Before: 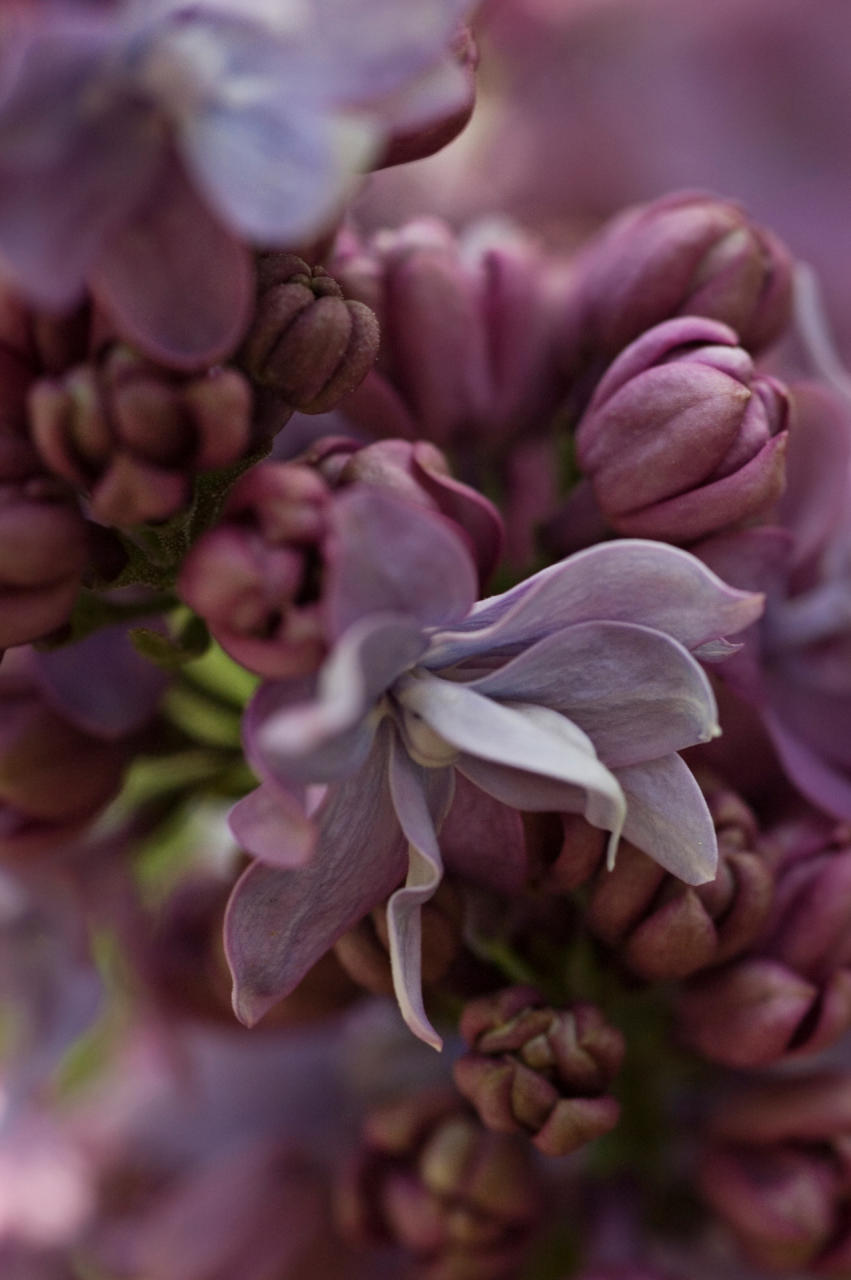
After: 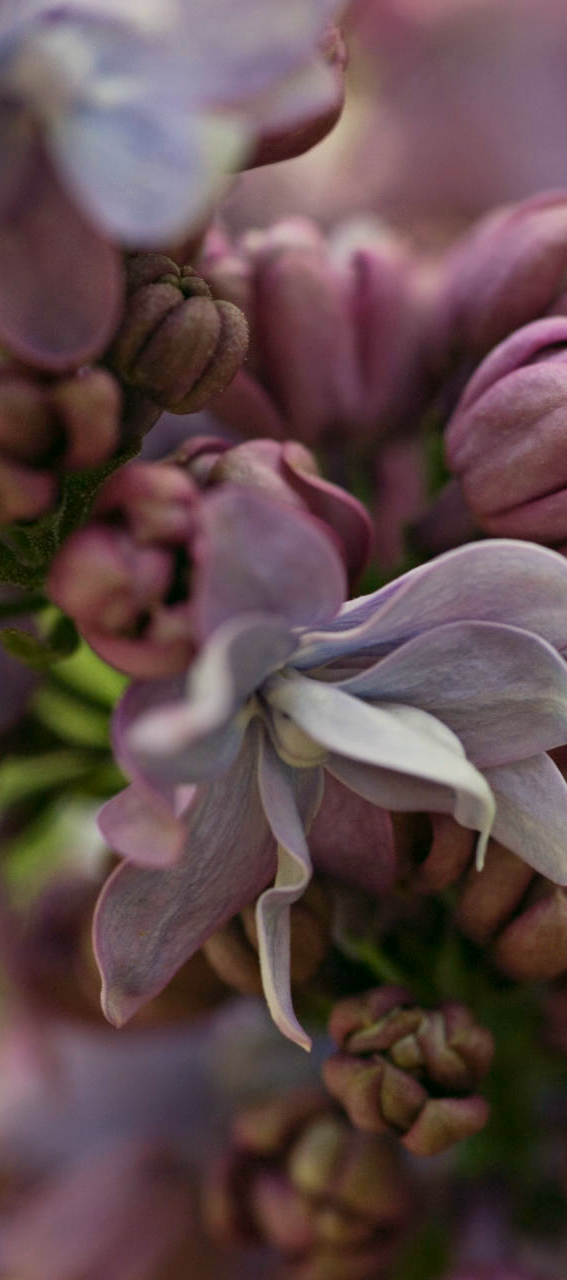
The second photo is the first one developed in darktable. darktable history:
crop: left 15.429%, right 17.932%
color correction: highlights a* -0.511, highlights b* 9.14, shadows a* -8.97, shadows b* 0.925
levels: levels [0, 0.478, 1]
